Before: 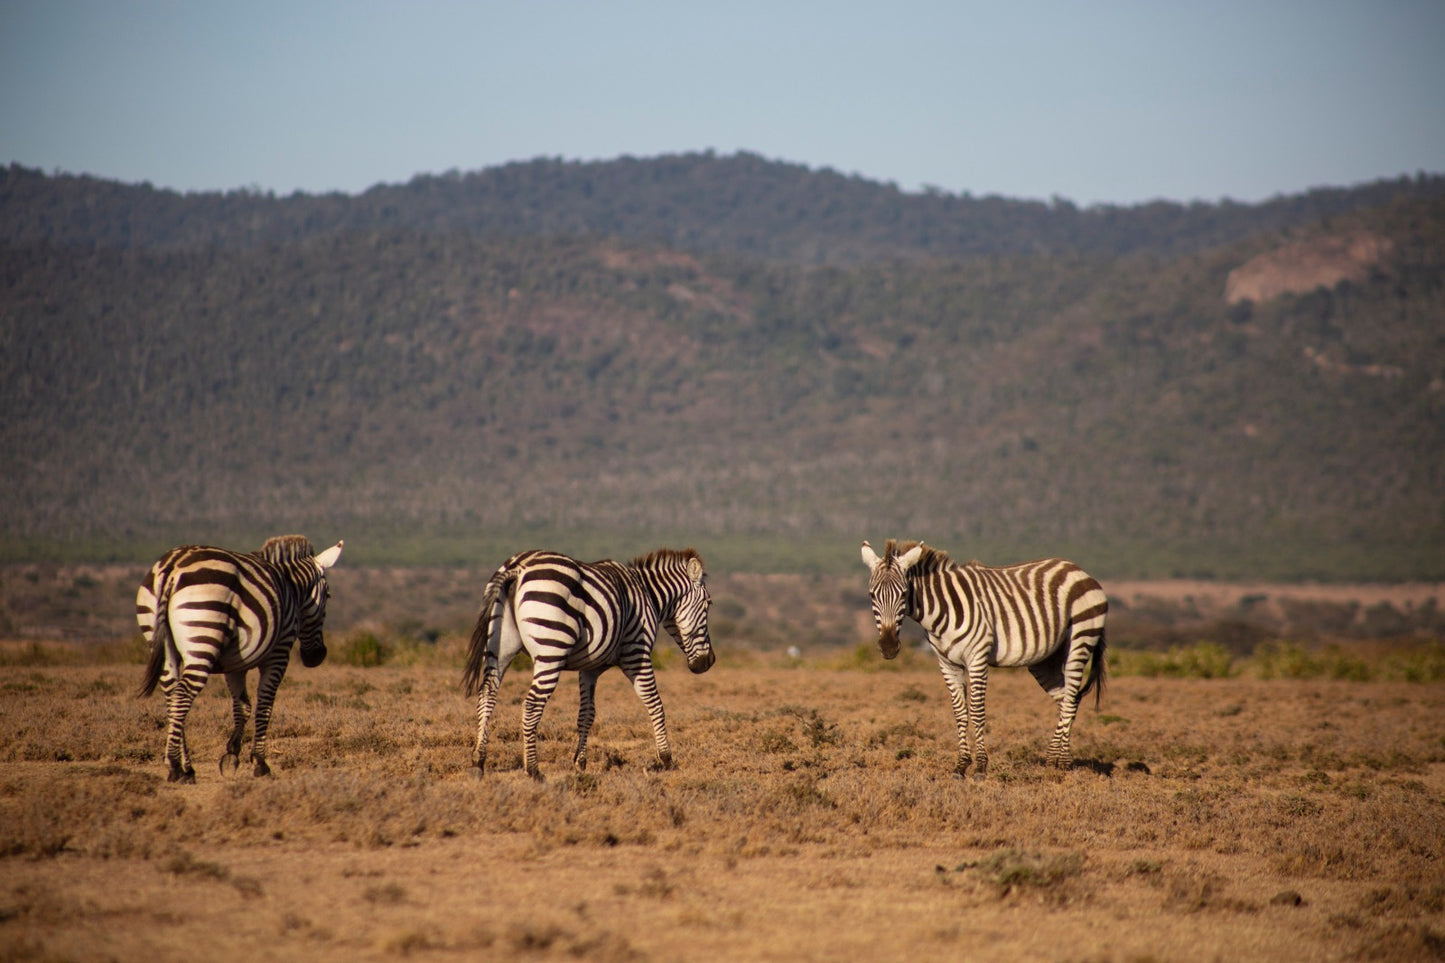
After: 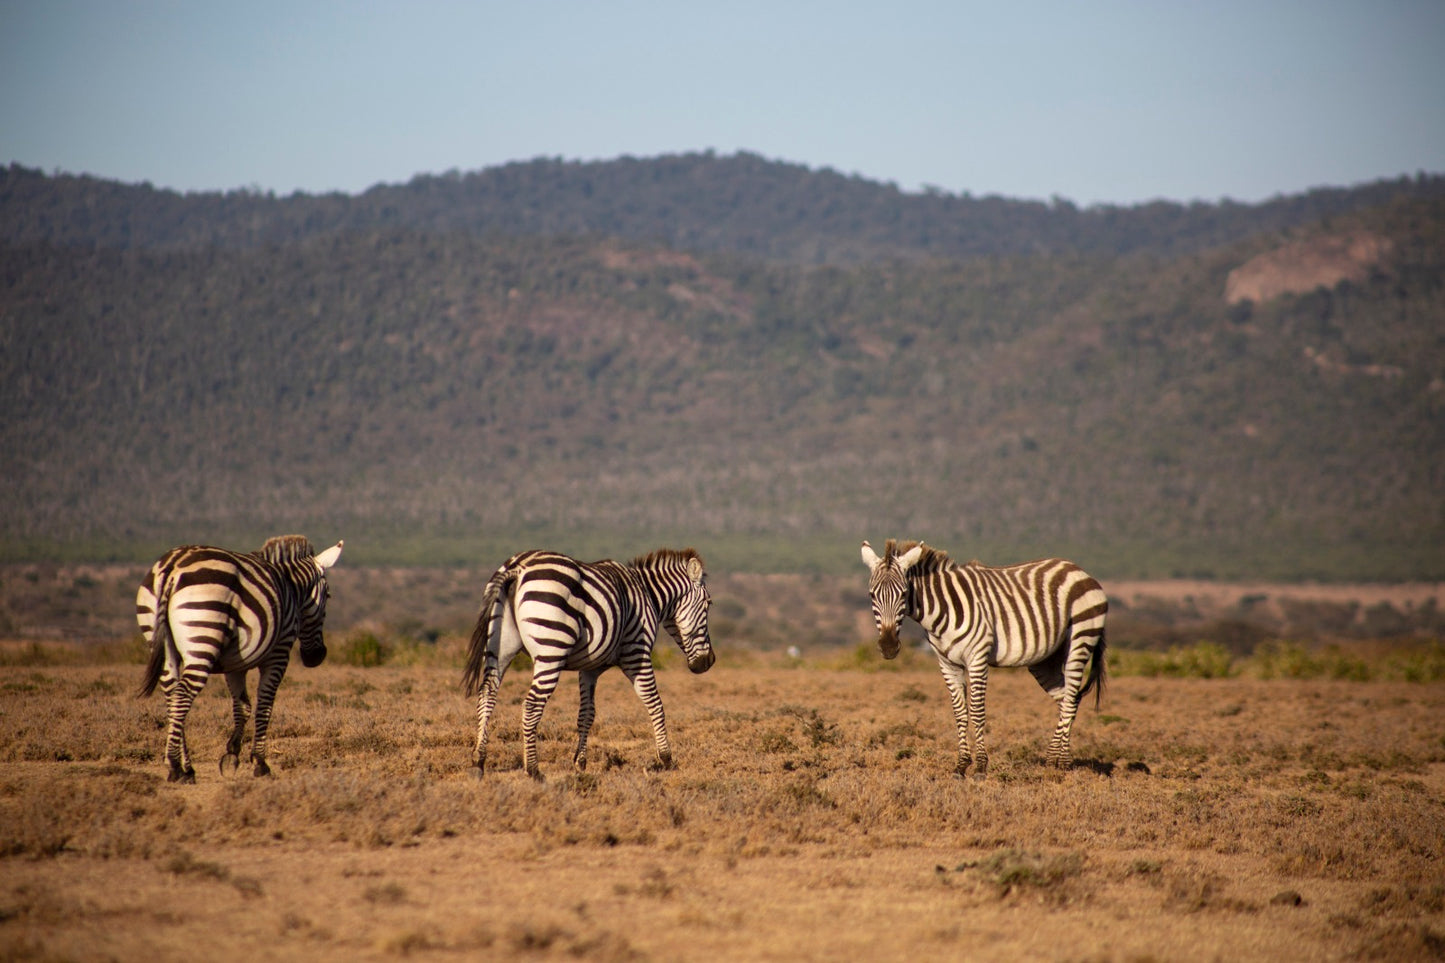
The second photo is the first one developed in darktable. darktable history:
exposure: black level correction 0.001, exposure 0.139 EV, compensate highlight preservation false
